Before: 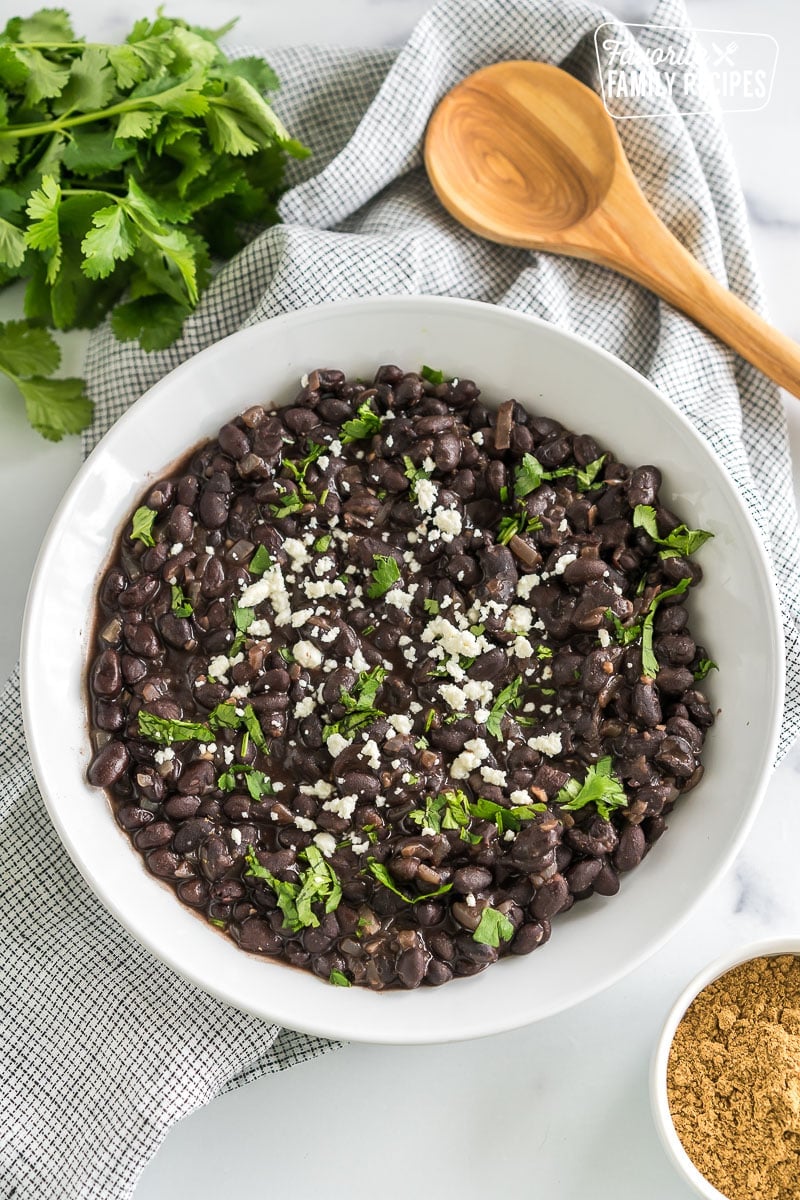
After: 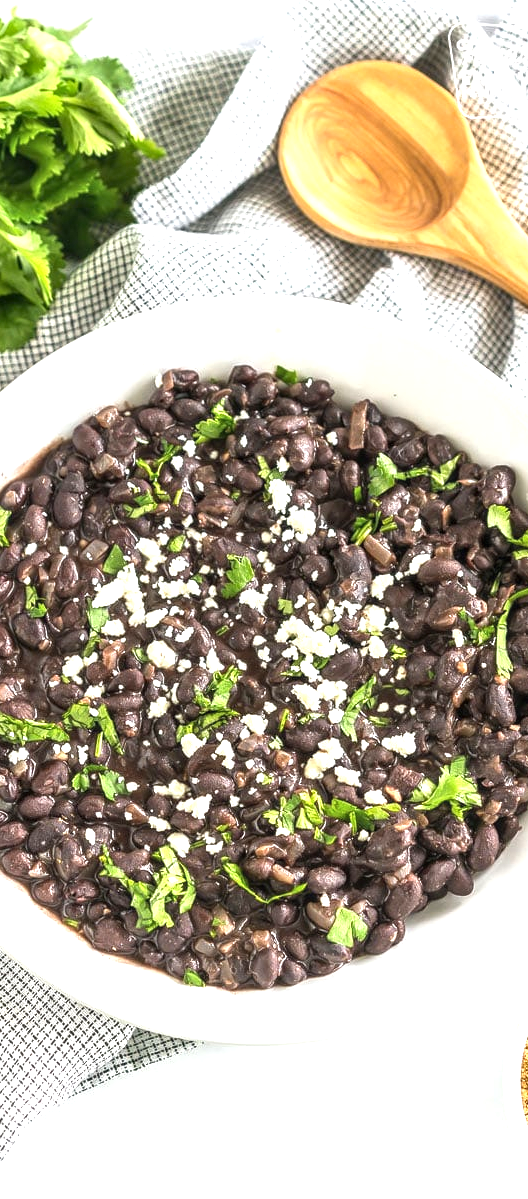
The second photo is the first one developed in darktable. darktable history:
crop and rotate: left 18.442%, right 15.508%
exposure: exposure 1 EV, compensate highlight preservation false
local contrast: on, module defaults
